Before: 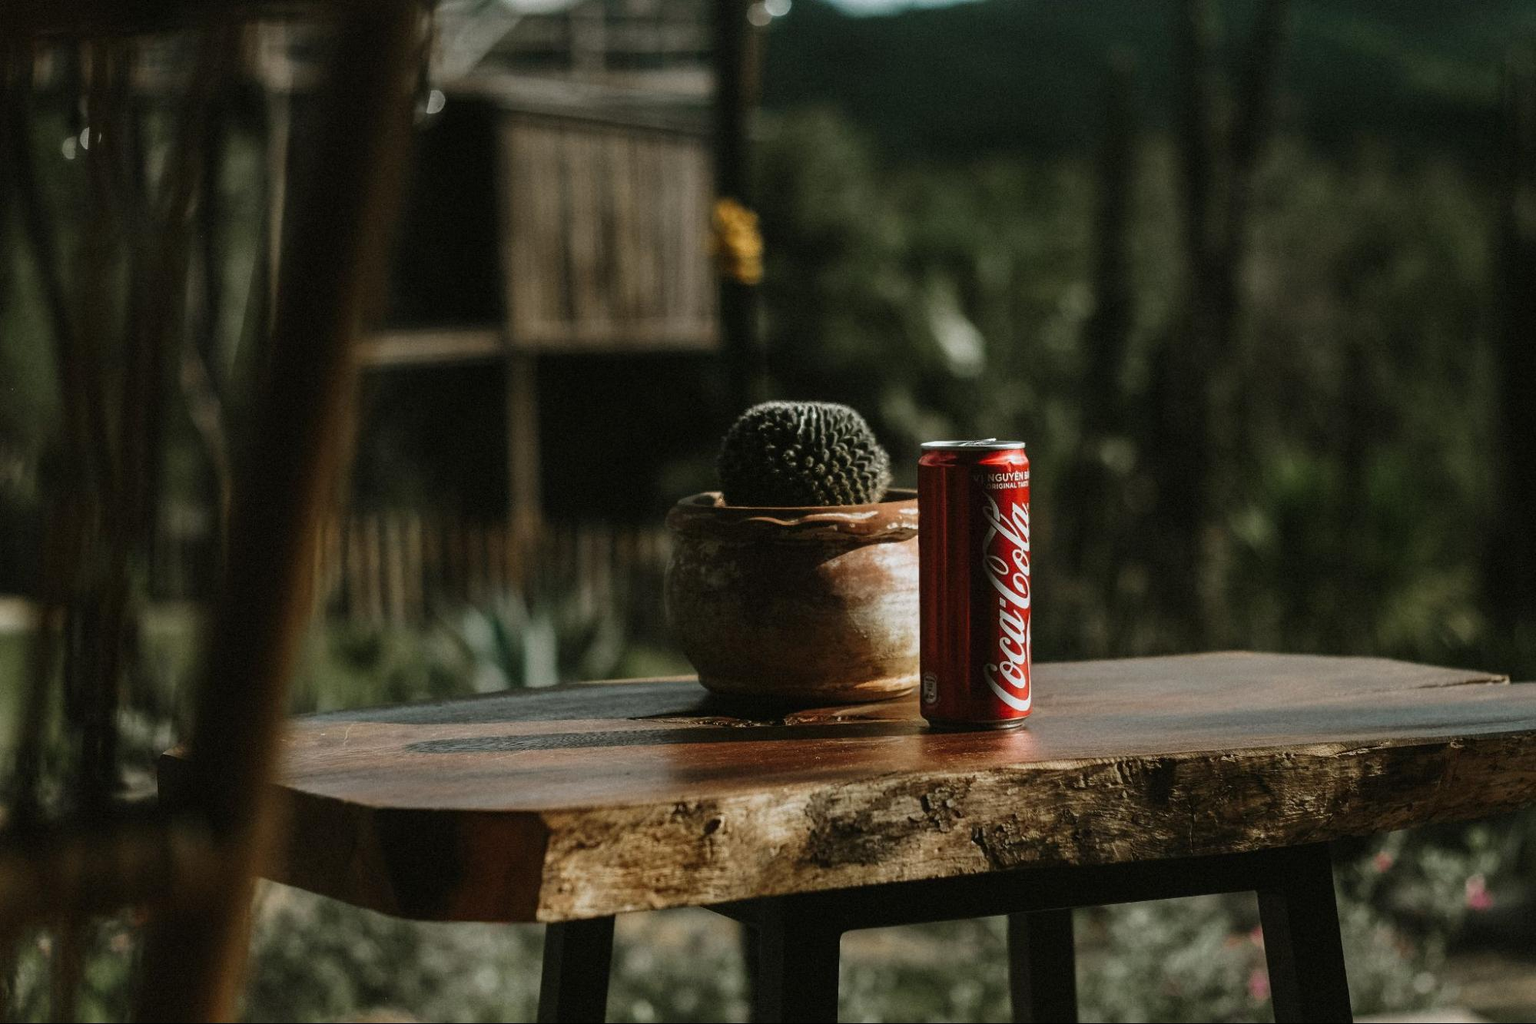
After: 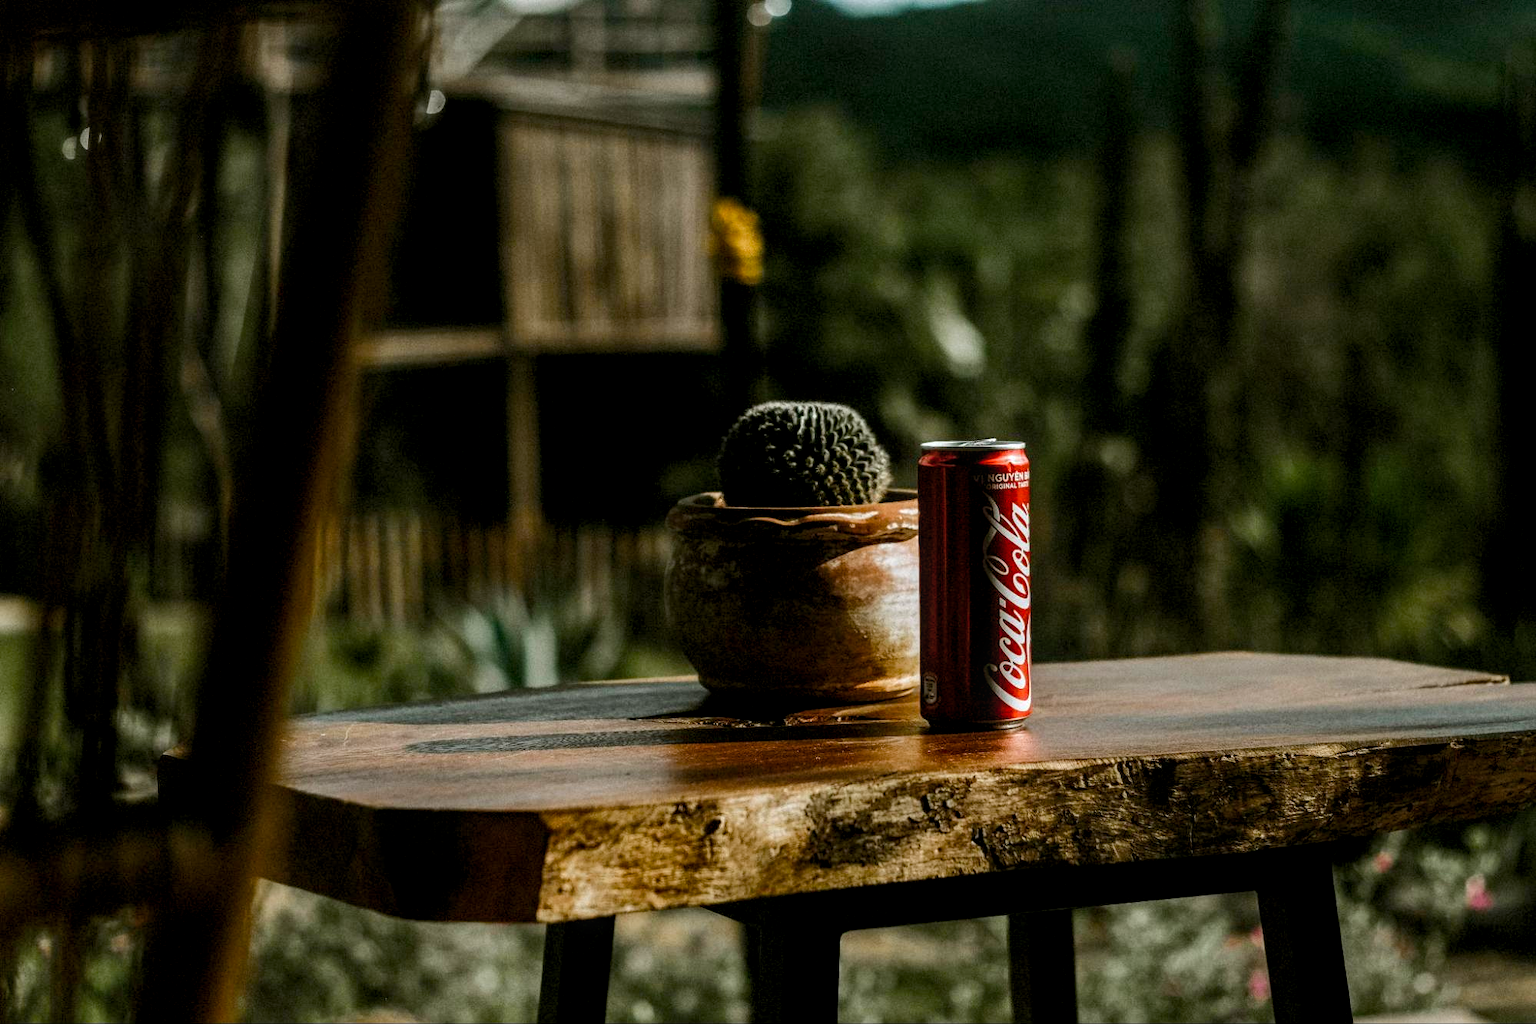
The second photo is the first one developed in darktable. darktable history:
color balance rgb: global offset › luminance -0.51%, perceptual saturation grading › global saturation 27.53%, perceptual saturation grading › highlights -25%, perceptual saturation grading › shadows 25%, perceptual brilliance grading › highlights 6.62%, perceptual brilliance grading › mid-tones 17.07%, perceptual brilliance grading › shadows -5.23%
local contrast: on, module defaults
bloom: size 9%, threshold 100%, strength 7%
